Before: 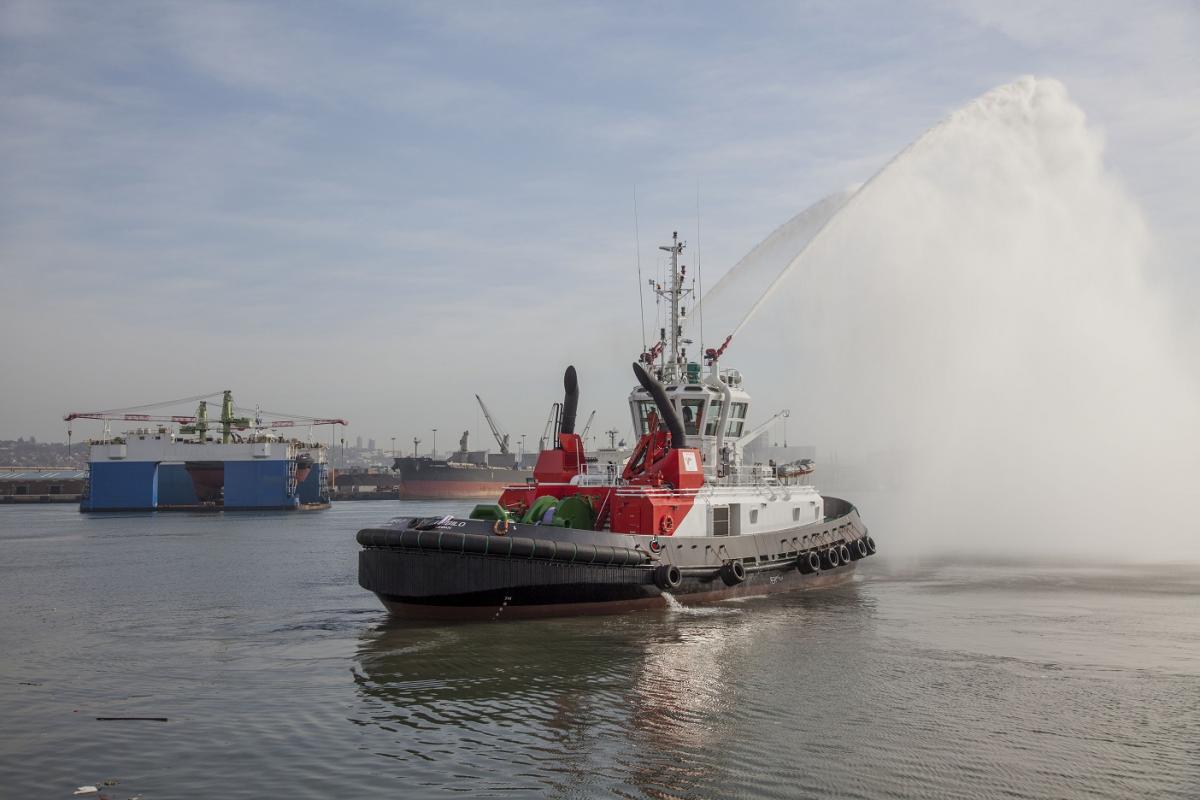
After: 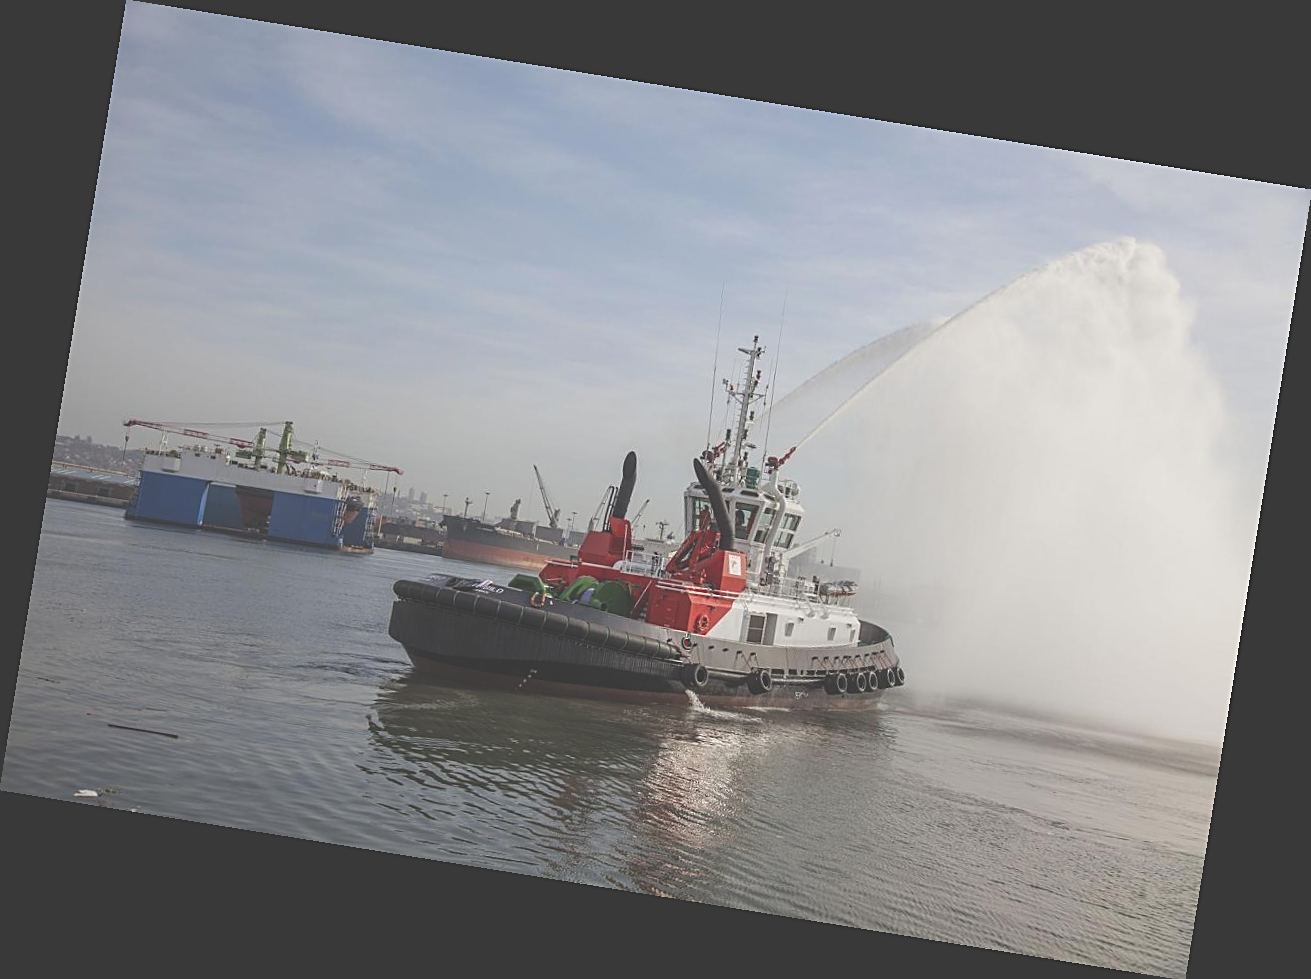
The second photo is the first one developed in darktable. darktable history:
sharpen: on, module defaults
rotate and perspective: rotation 9.12°, automatic cropping off
exposure: black level correction -0.041, exposure 0.064 EV, compensate highlight preservation false
